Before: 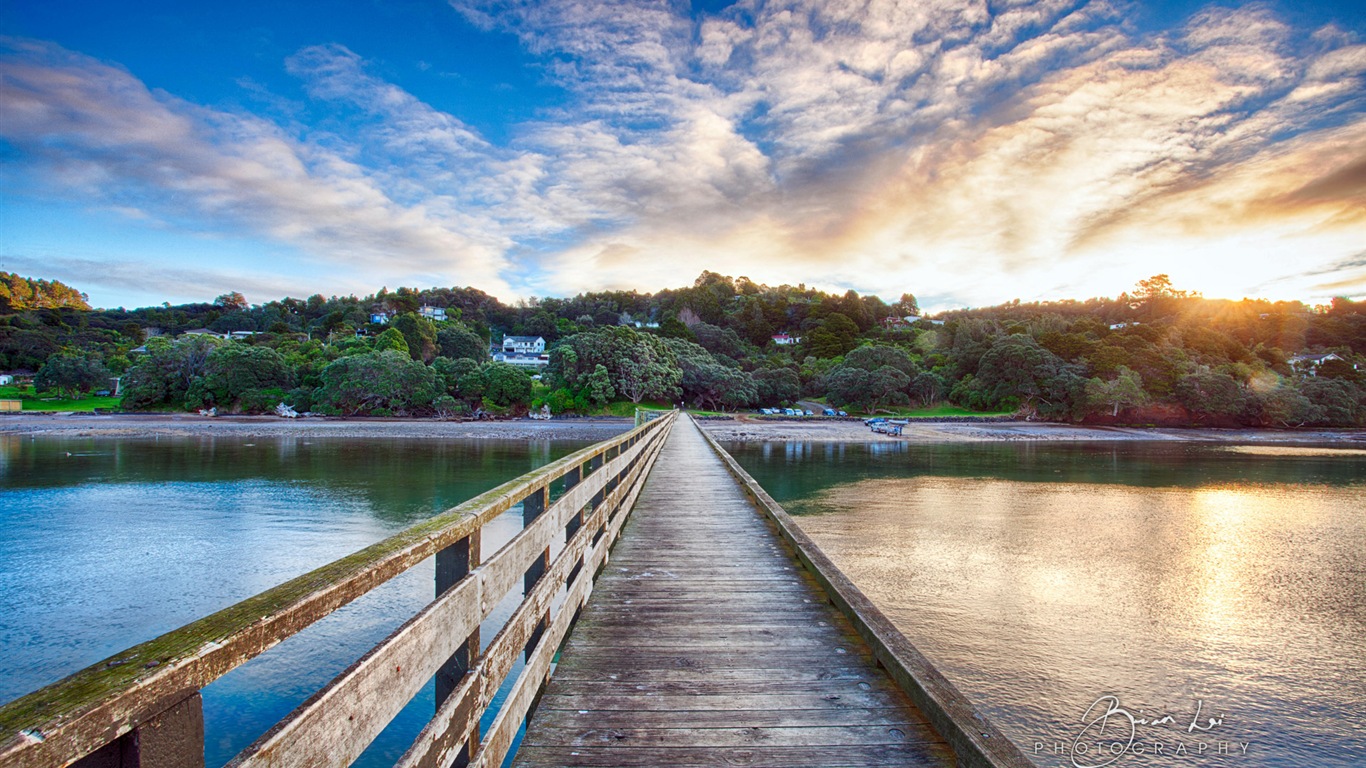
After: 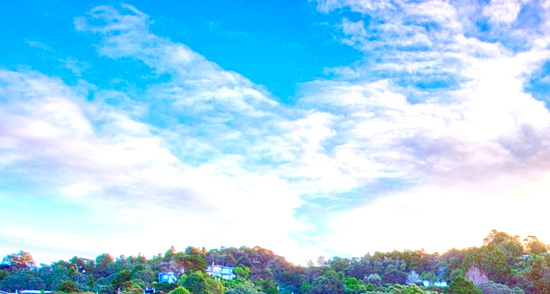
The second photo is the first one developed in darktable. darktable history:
velvia: on, module defaults
color calibration: illuminant as shot in camera, x 0.358, y 0.373, temperature 4628.91 K
local contrast: highlights 104%, shadows 103%, detail 119%, midtone range 0.2
levels: black 0.043%, levels [0.008, 0.318, 0.836]
crop: left 15.554%, top 5.431%, right 44.12%, bottom 56.267%
shadows and highlights: radius 126.19, shadows 30.51, highlights -30.57, low approximation 0.01, soften with gaussian
